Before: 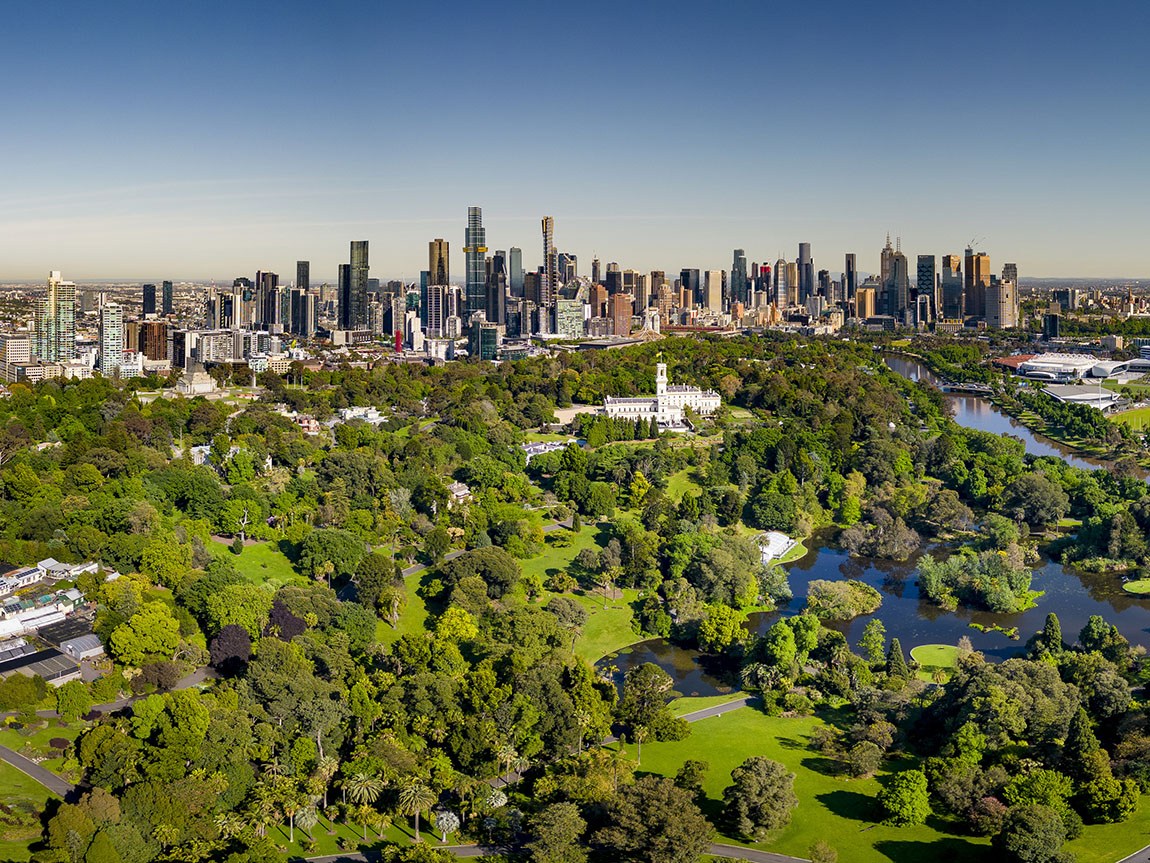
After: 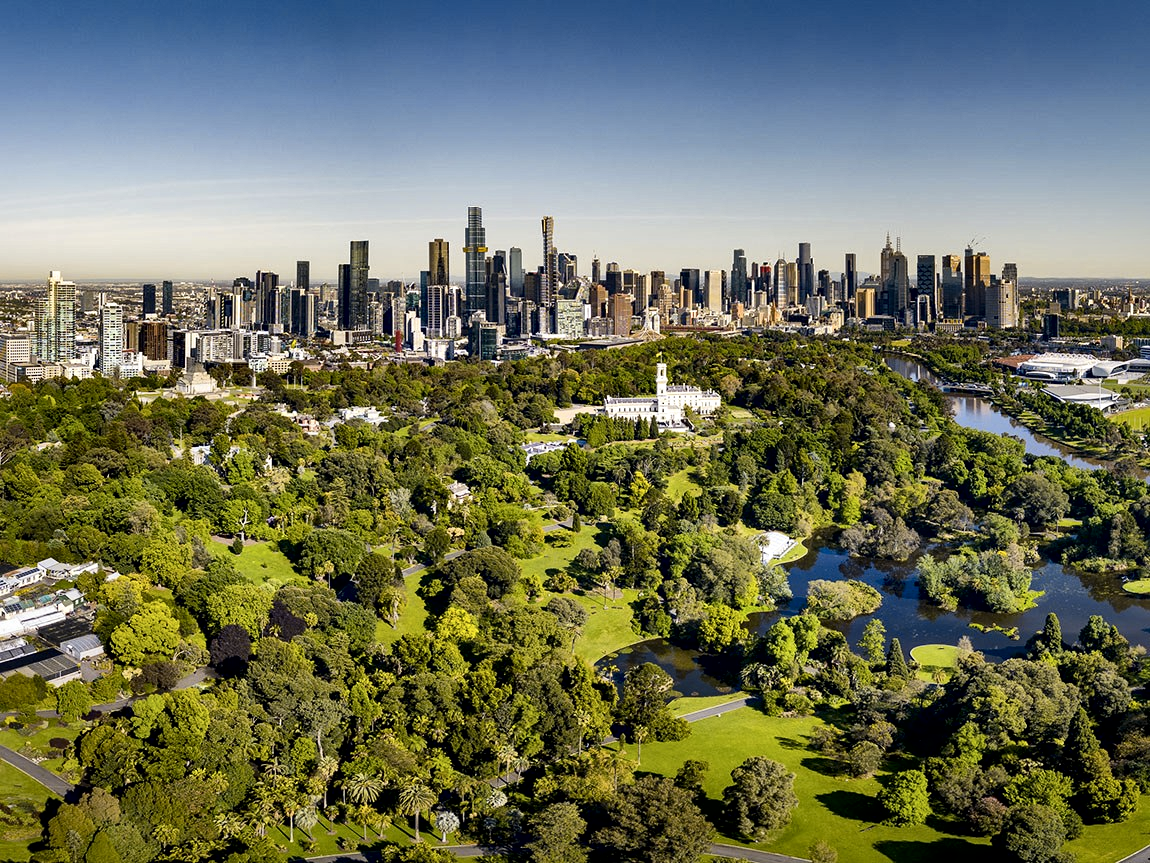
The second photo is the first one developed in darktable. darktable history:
contrast brightness saturation: contrast 0.11, saturation -0.17
local contrast: mode bilateral grid, contrast 20, coarseness 50, detail 179%, midtone range 0.2
color contrast: green-magenta contrast 0.85, blue-yellow contrast 1.25, unbound 0
